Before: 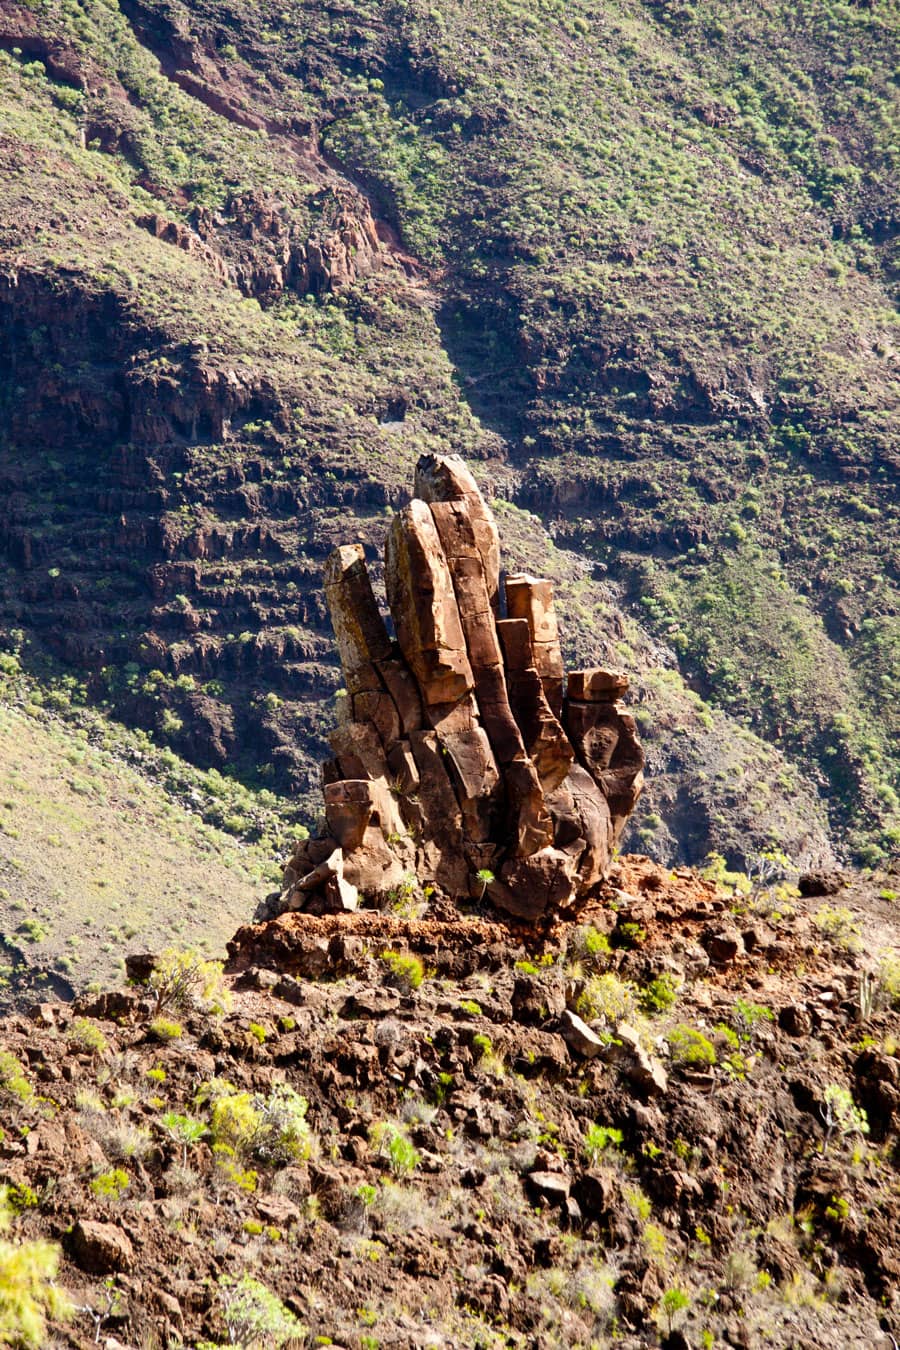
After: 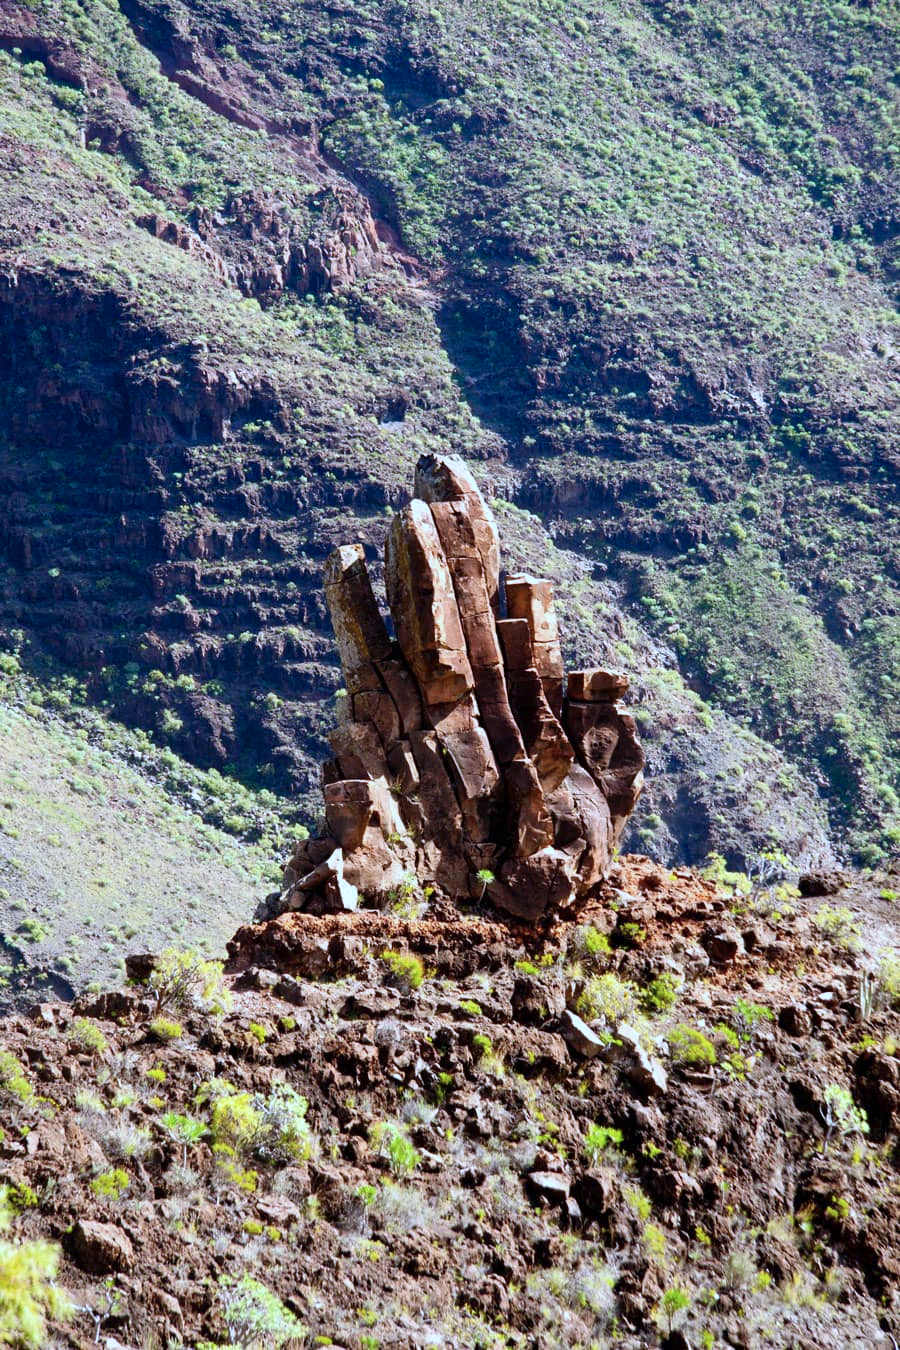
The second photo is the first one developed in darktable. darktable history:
color calibration: output R [1.003, 0.027, -0.041, 0], output G [-0.018, 1.043, -0.038, 0], output B [0.071, -0.086, 1.017, 0], illuminant custom, x 0.388, y 0.387, temperature 3843.51 K
